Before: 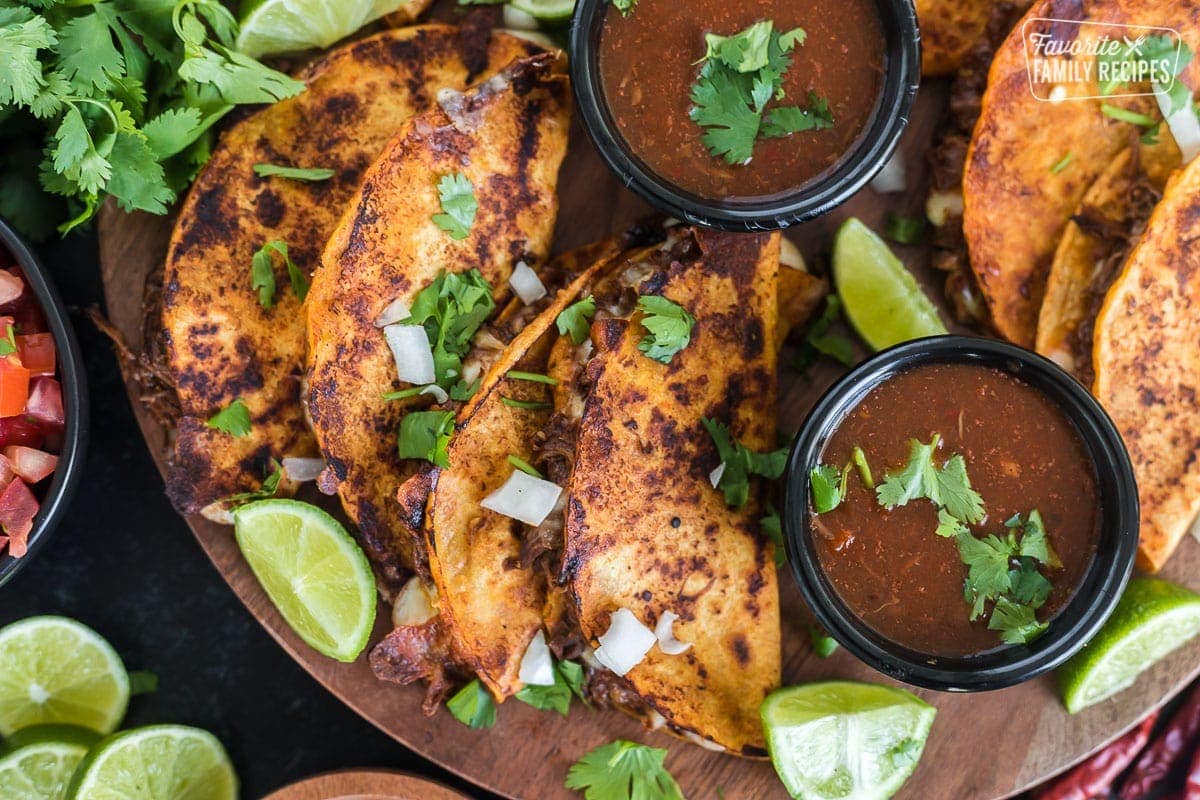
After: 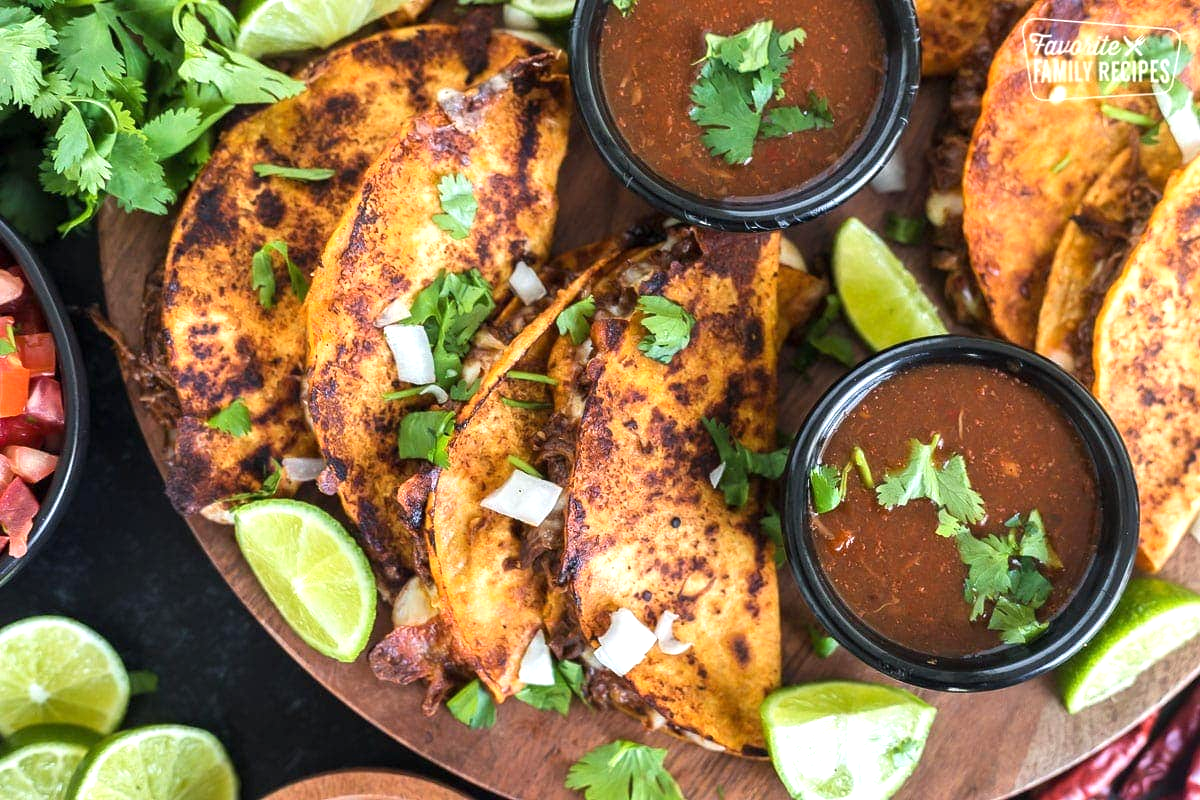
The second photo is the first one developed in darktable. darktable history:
exposure: exposure 0.561 EV, compensate highlight preservation false
